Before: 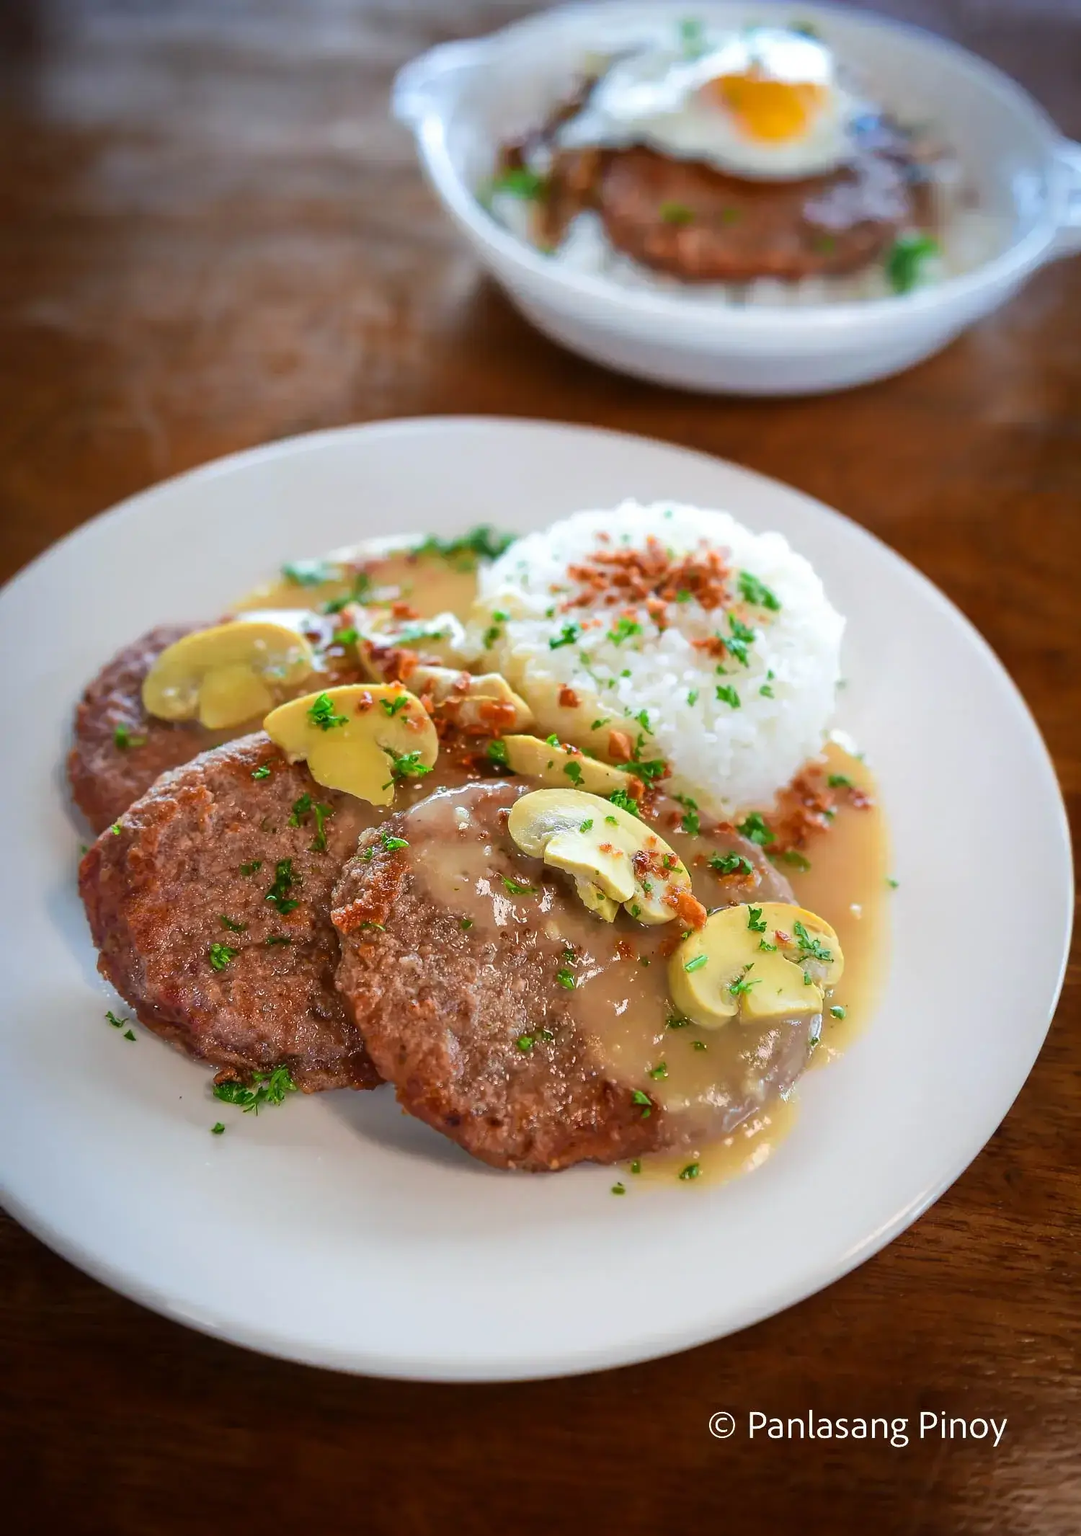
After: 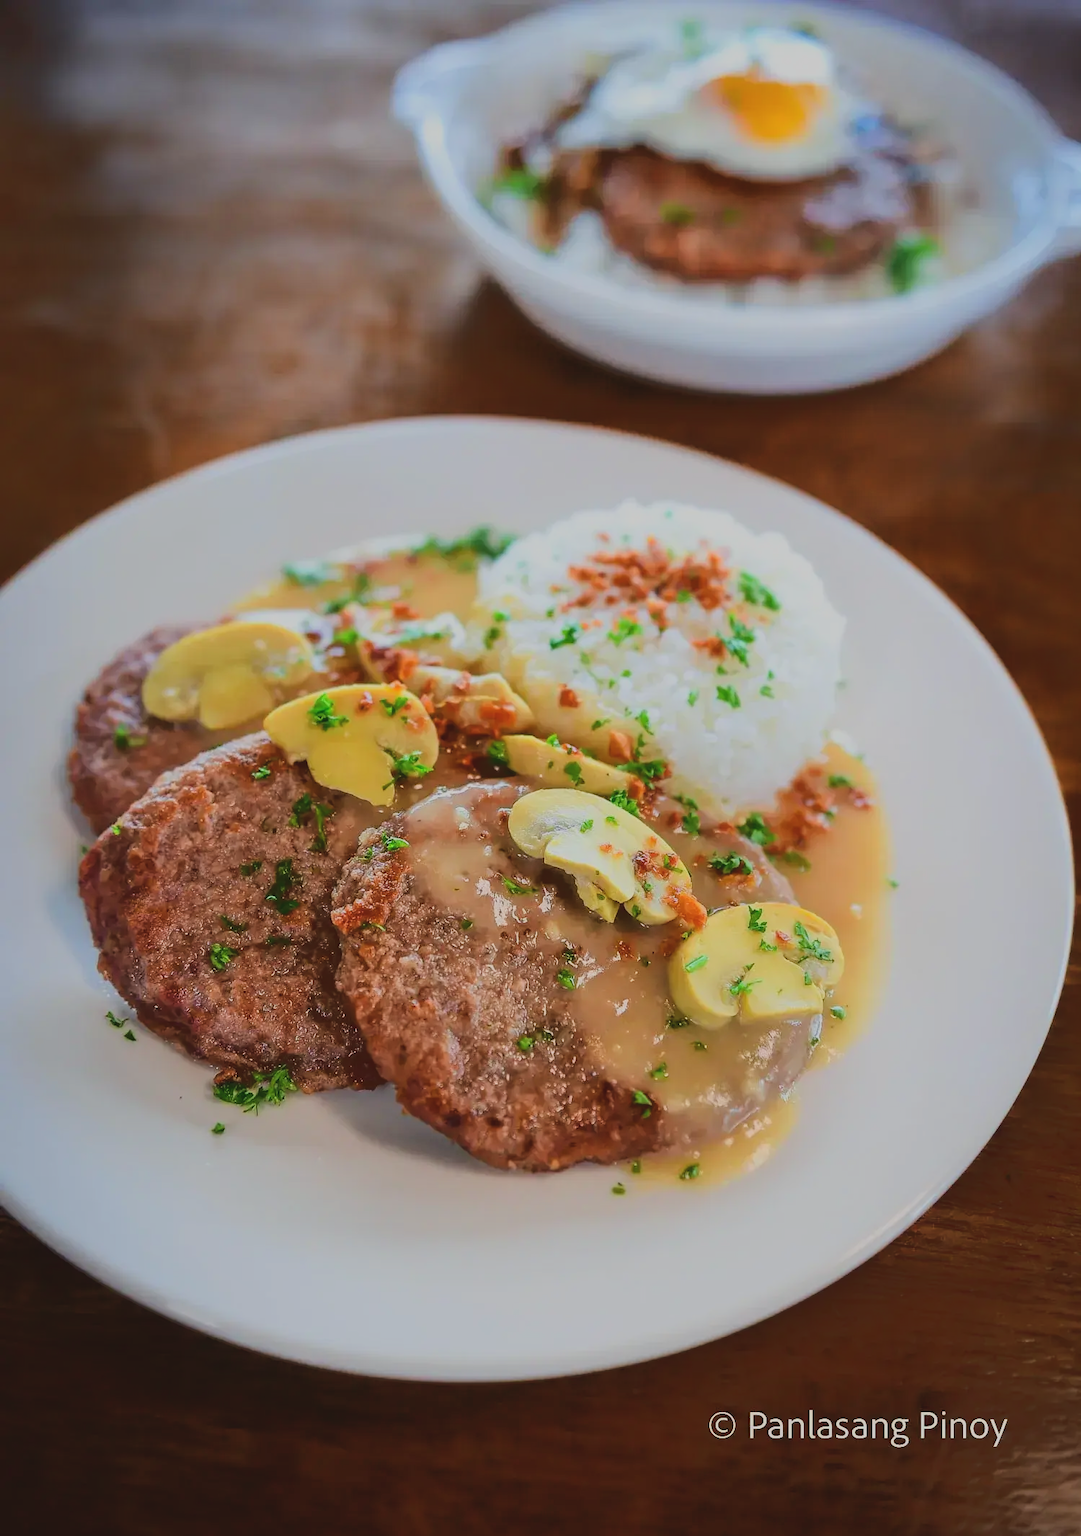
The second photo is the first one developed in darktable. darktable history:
sigmoid: contrast 1.12, target black 0.582, color processing RGB ratio
tone equalizer: -6 EV -0.17 EV, -3 EV -1.03 EV
